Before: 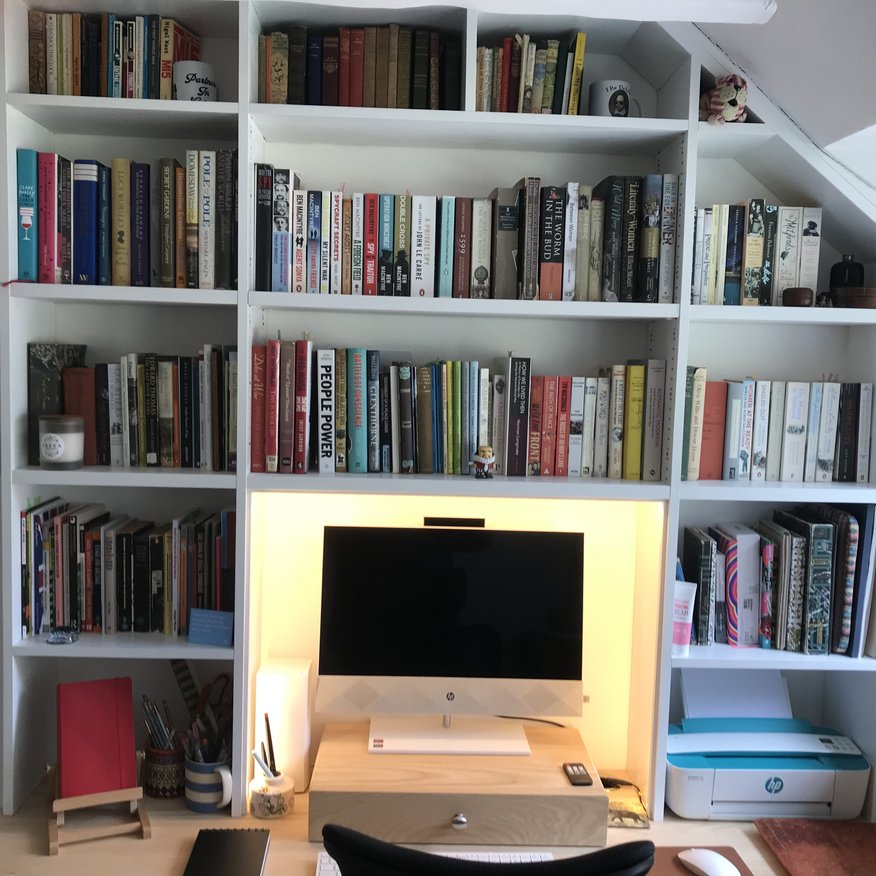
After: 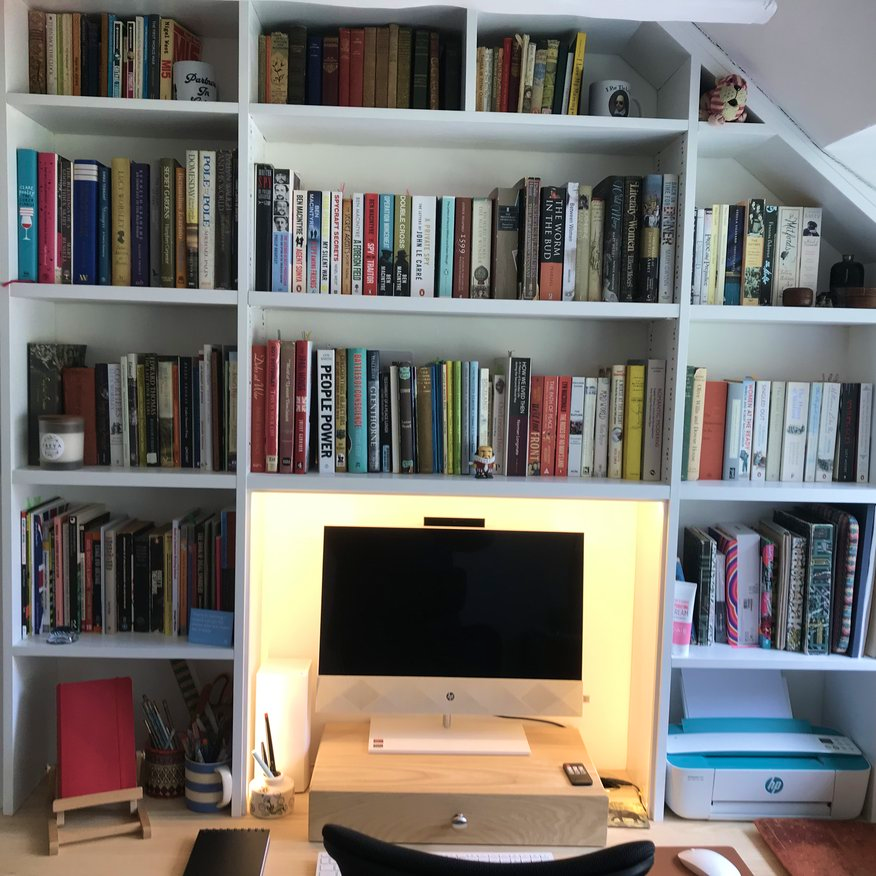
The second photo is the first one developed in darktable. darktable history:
velvia: strength 29.07%
